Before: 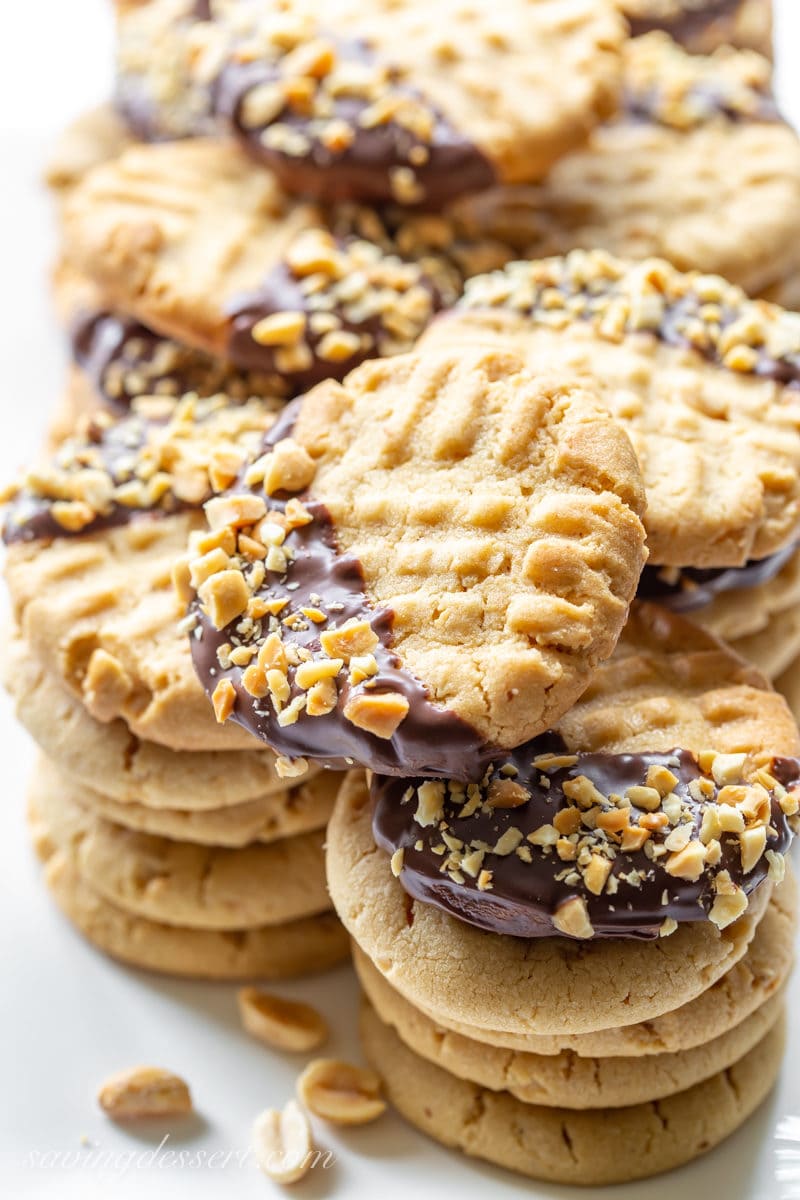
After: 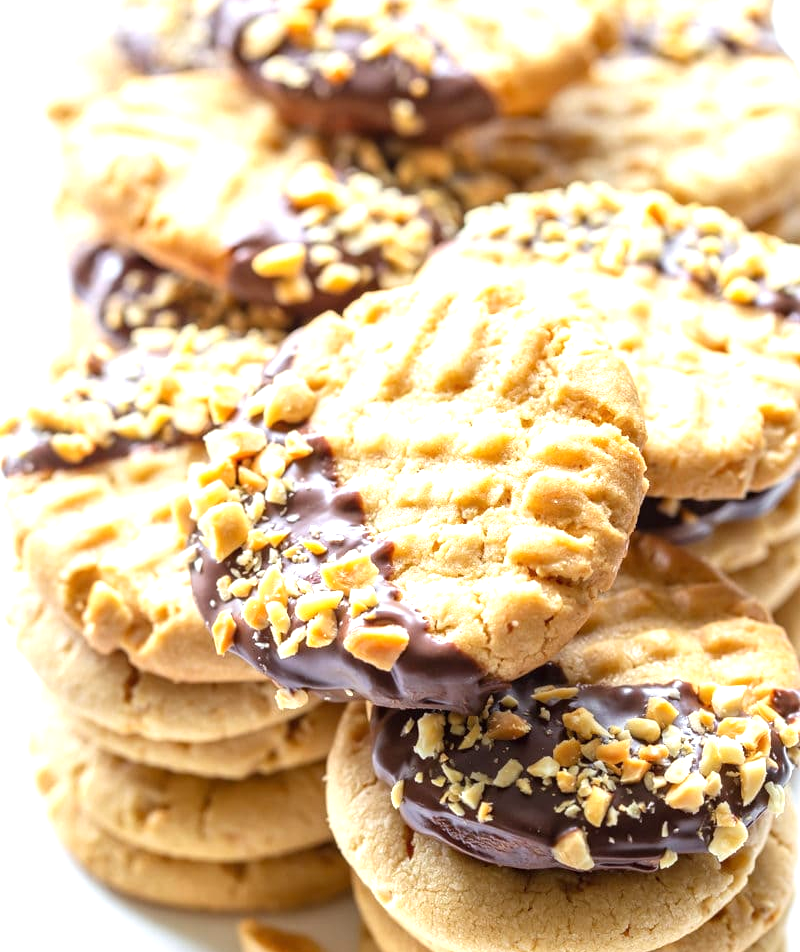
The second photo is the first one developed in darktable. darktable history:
white balance: red 0.988, blue 1.017
exposure: black level correction 0, exposure 0.7 EV, compensate exposure bias true, compensate highlight preservation false
crop and rotate: top 5.667%, bottom 14.937%
